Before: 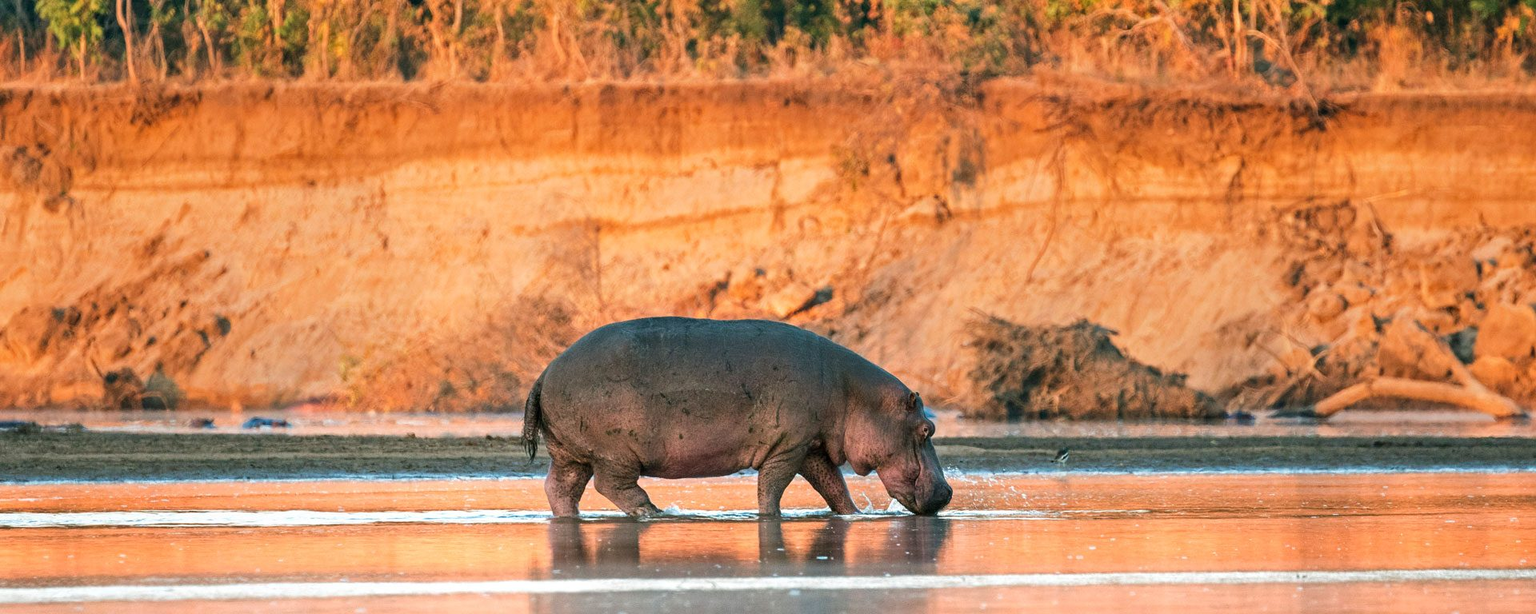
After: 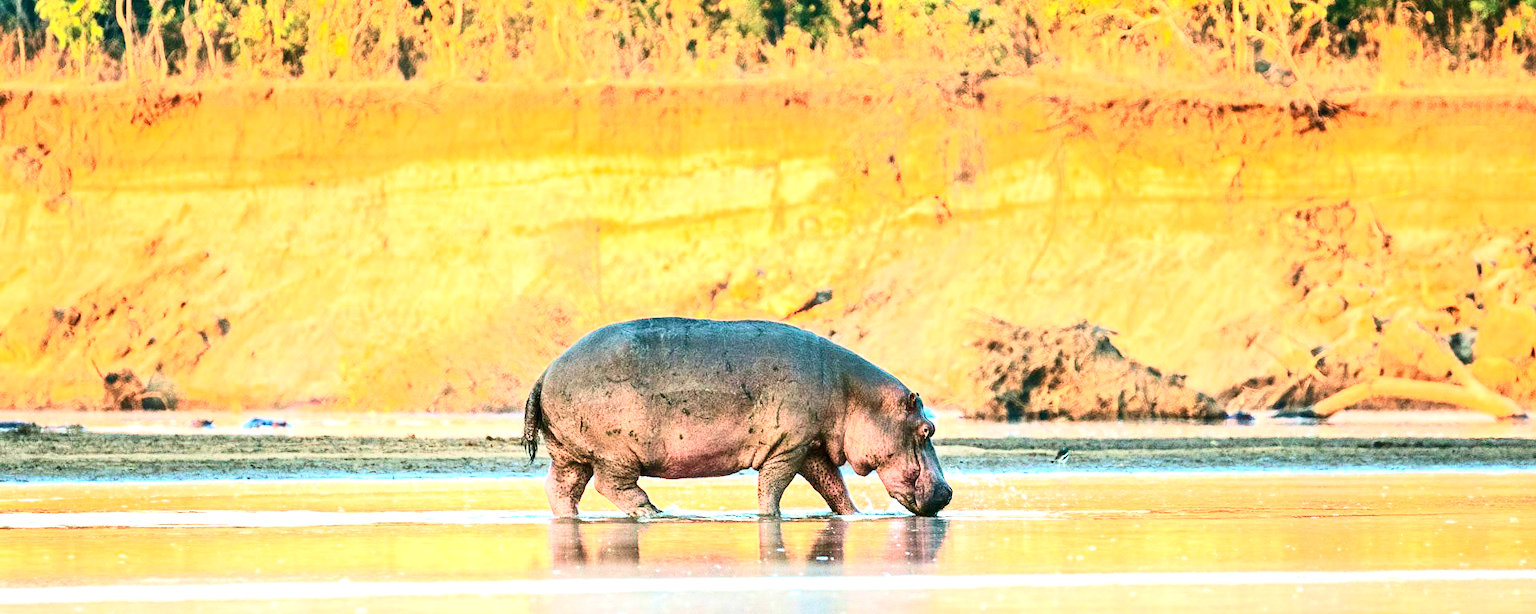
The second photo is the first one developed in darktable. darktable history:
velvia: on, module defaults
exposure: black level correction 0, exposure 1.276 EV, compensate highlight preservation false
contrast brightness saturation: contrast 0.405, brightness 0.11, saturation 0.215
